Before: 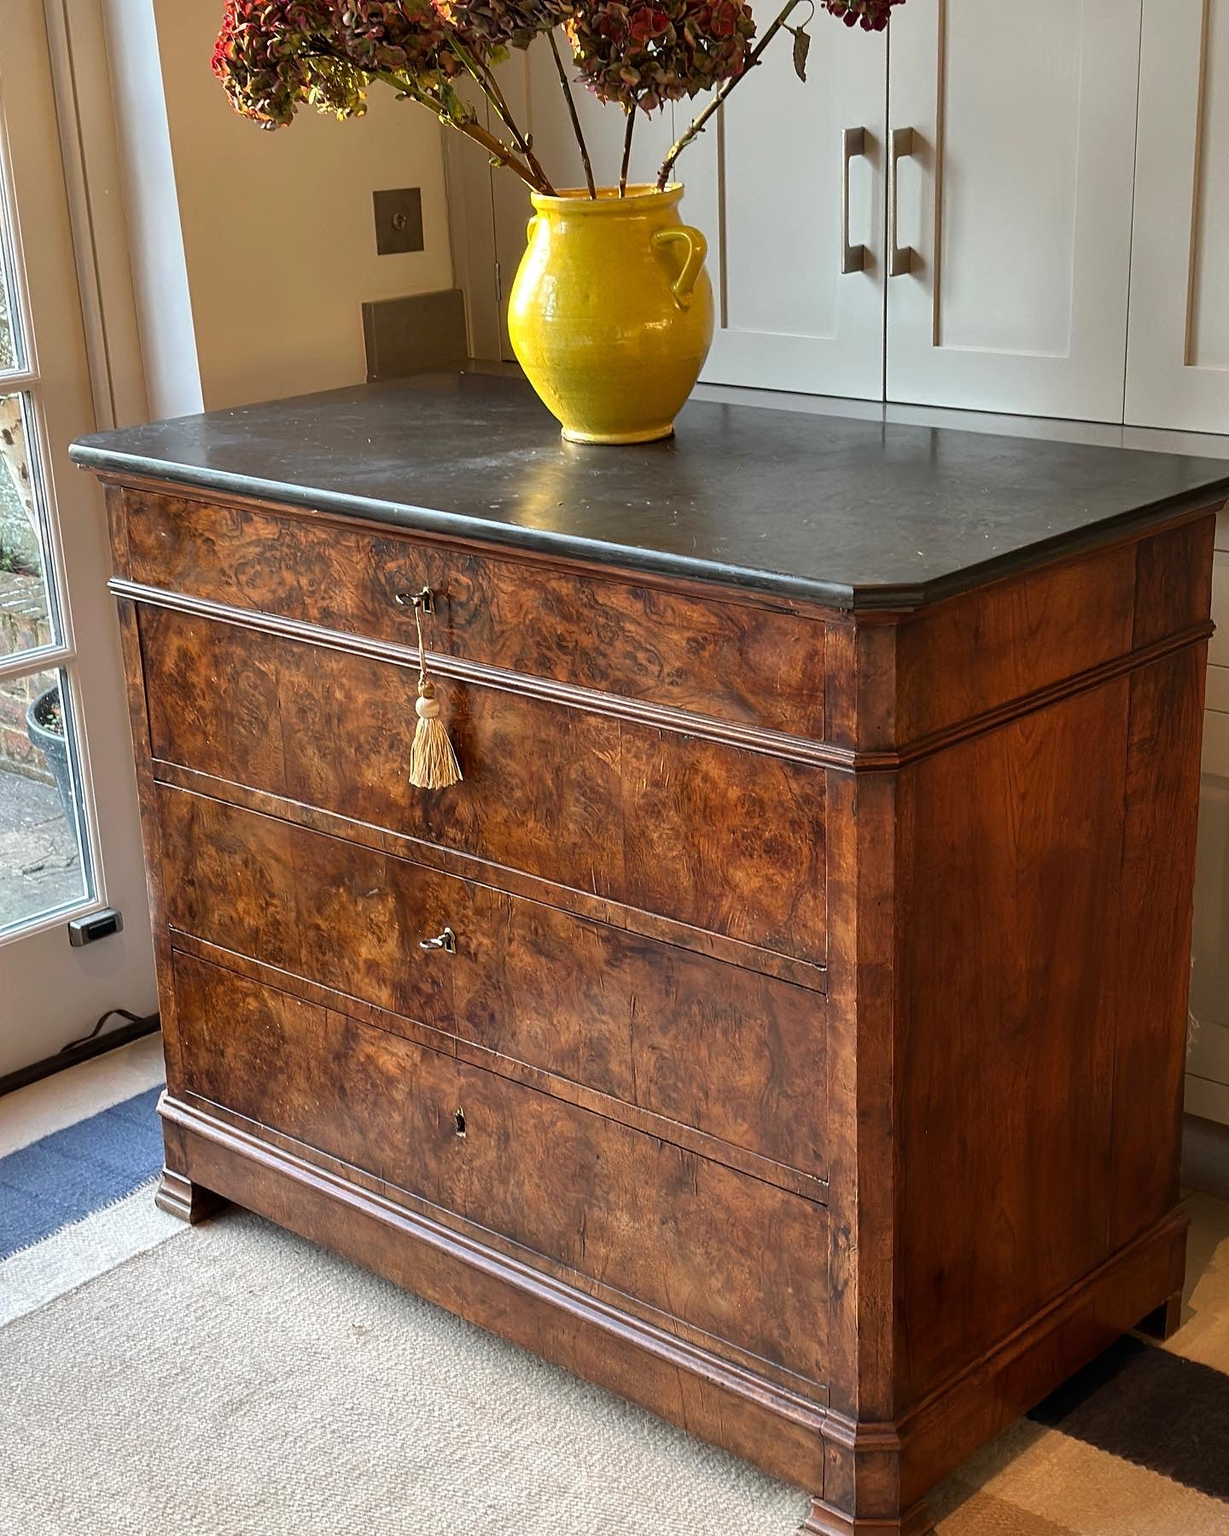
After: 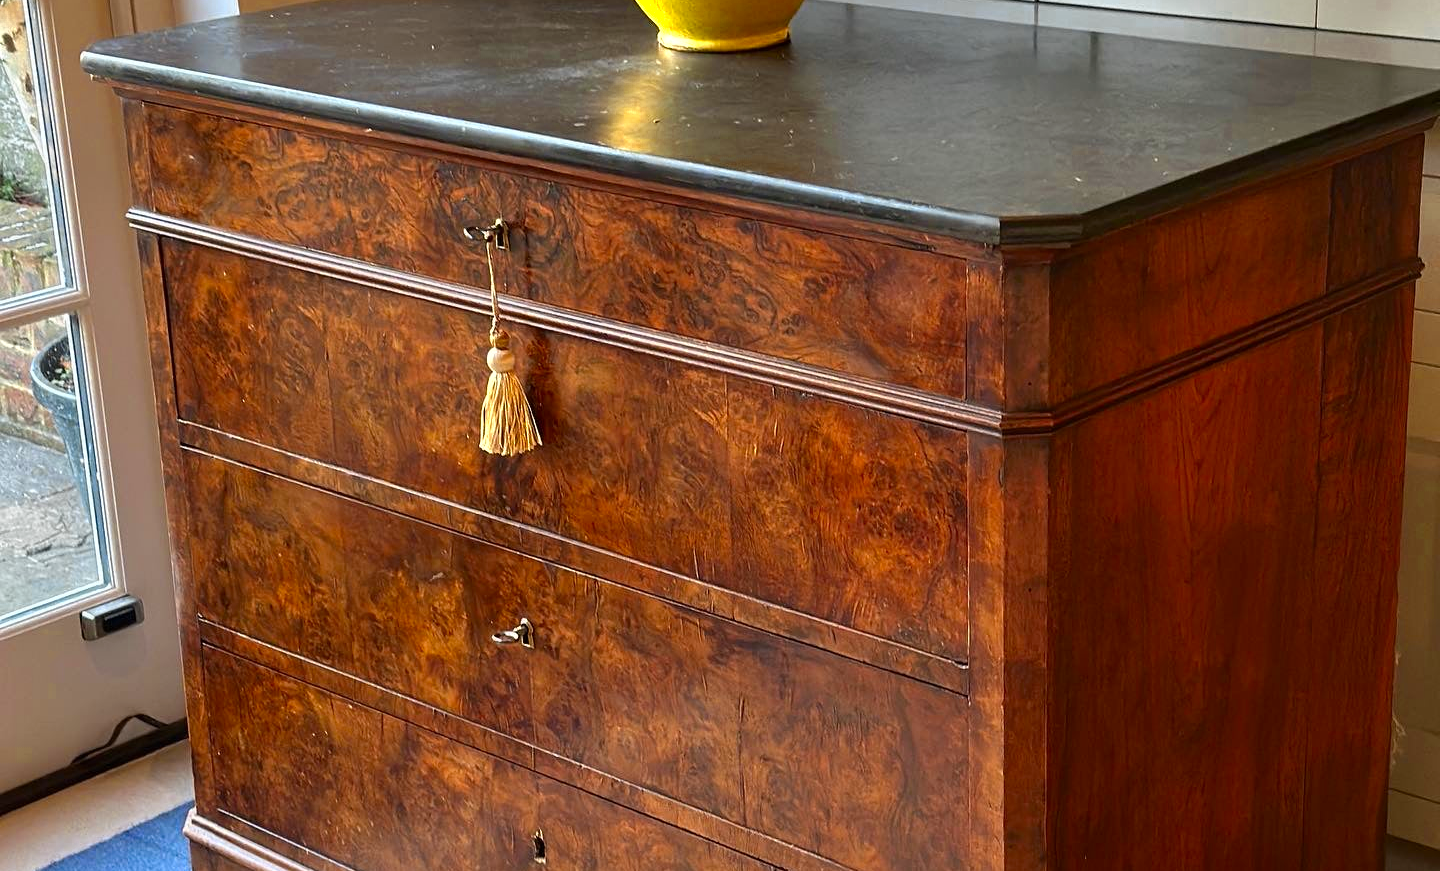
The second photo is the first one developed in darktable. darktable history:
crop and rotate: top 26.056%, bottom 25.543%
color zones: curves: ch0 [(0, 0.485) (0.178, 0.476) (0.261, 0.623) (0.411, 0.403) (0.708, 0.603) (0.934, 0.412)]; ch1 [(0.003, 0.485) (0.149, 0.496) (0.229, 0.584) (0.326, 0.551) (0.484, 0.262) (0.757, 0.643)]
color correction: saturation 1.32
